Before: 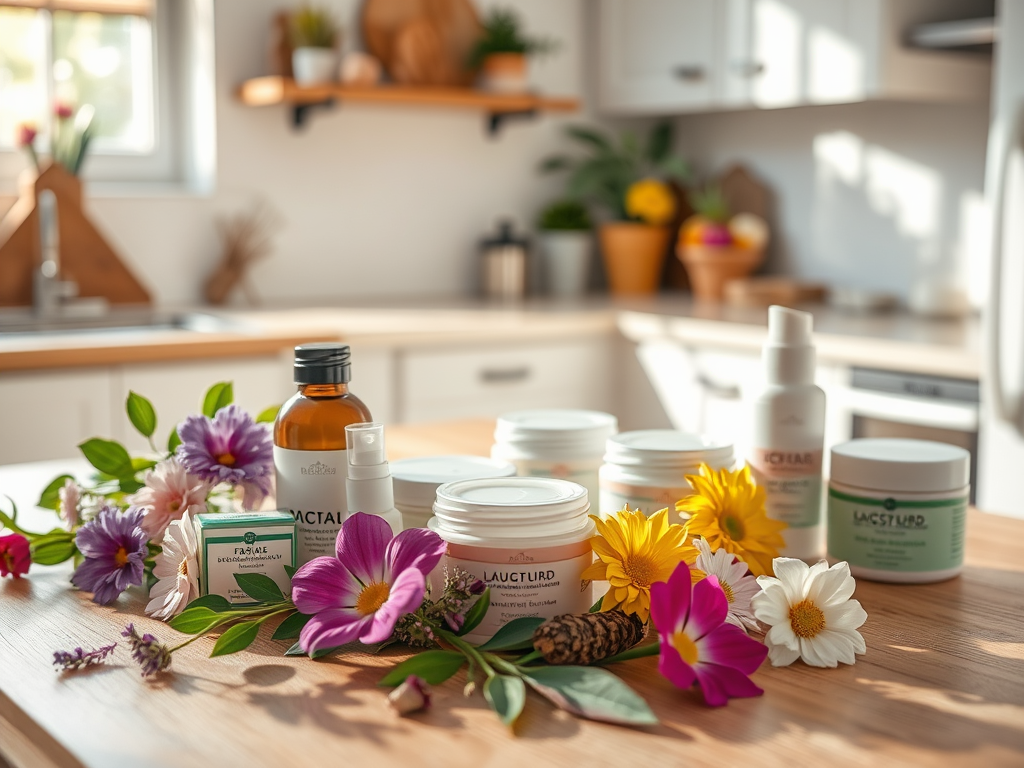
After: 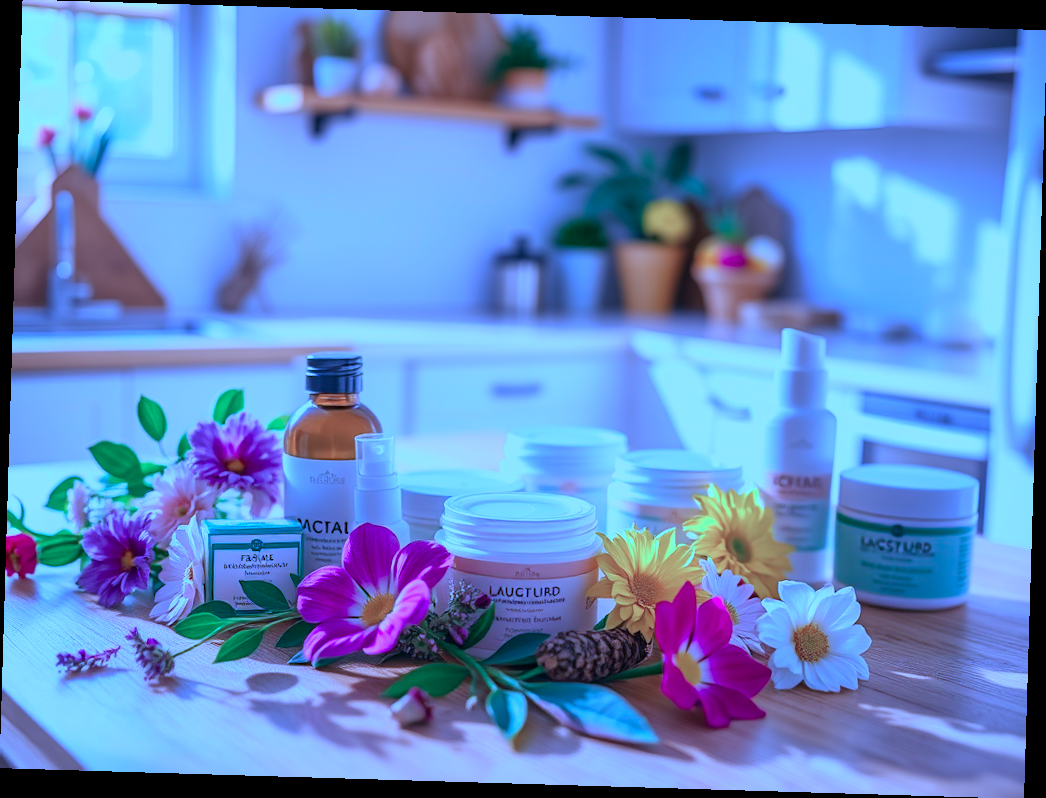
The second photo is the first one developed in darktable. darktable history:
rotate and perspective: rotation 1.72°, automatic cropping off
color calibration: output R [0.948, 0.091, -0.04, 0], output G [-0.3, 1.384, -0.085, 0], output B [-0.108, 0.061, 1.08, 0], illuminant as shot in camera, x 0.484, y 0.43, temperature 2405.29 K
